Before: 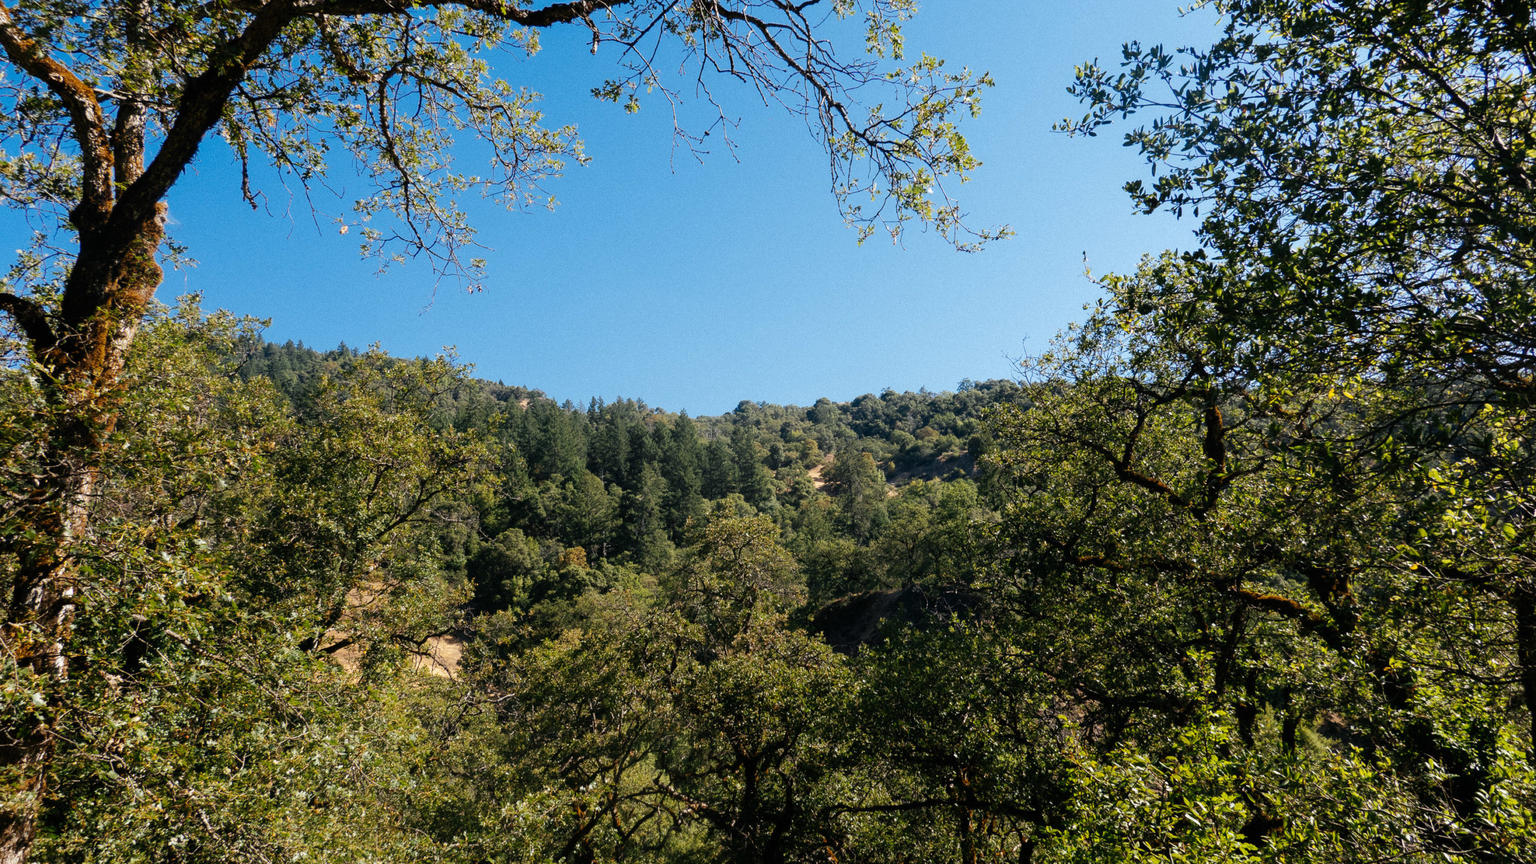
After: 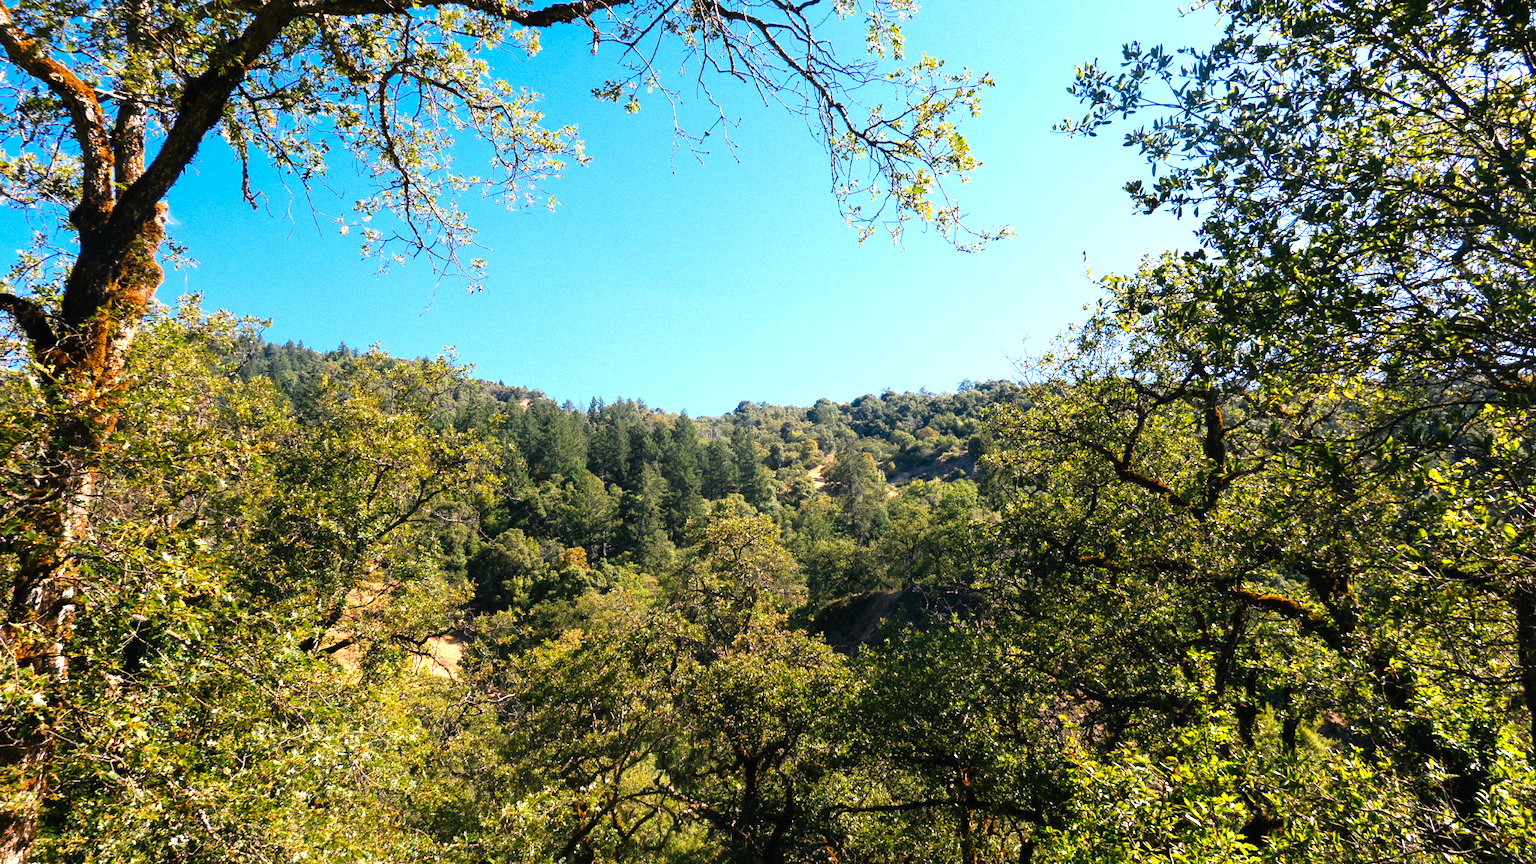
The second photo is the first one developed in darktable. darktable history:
exposure: black level correction 0, exposure 0.95 EV, compensate exposure bias true, compensate highlight preservation false
color correction: highlights a* 3.22, highlights b* 1.93, saturation 1.19
